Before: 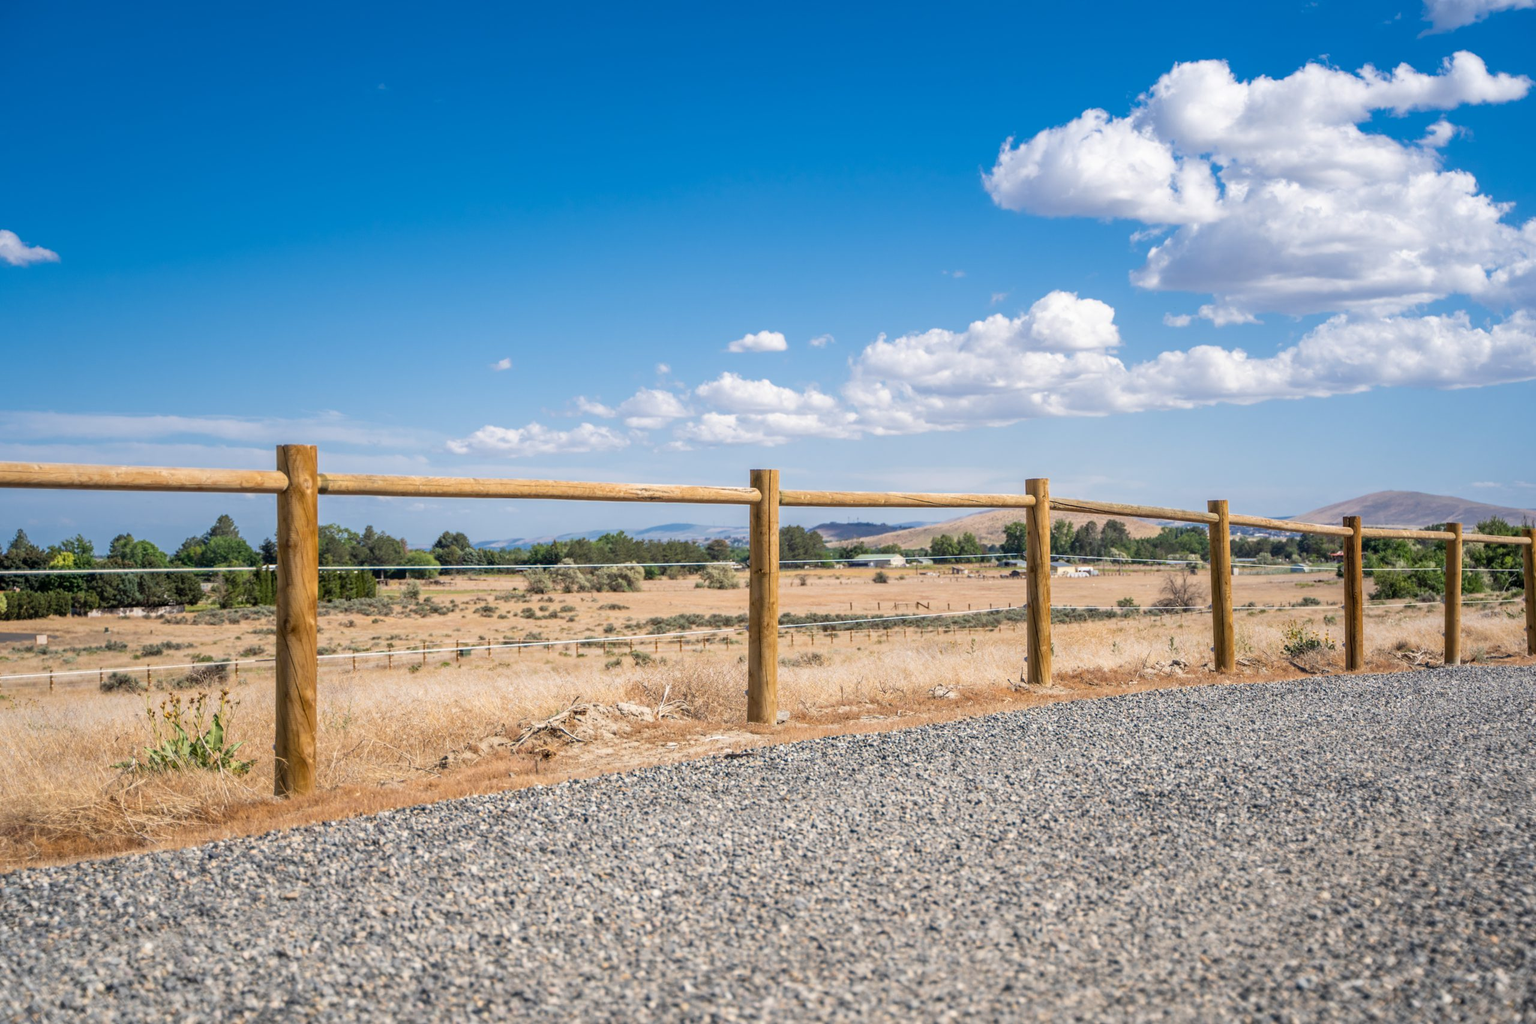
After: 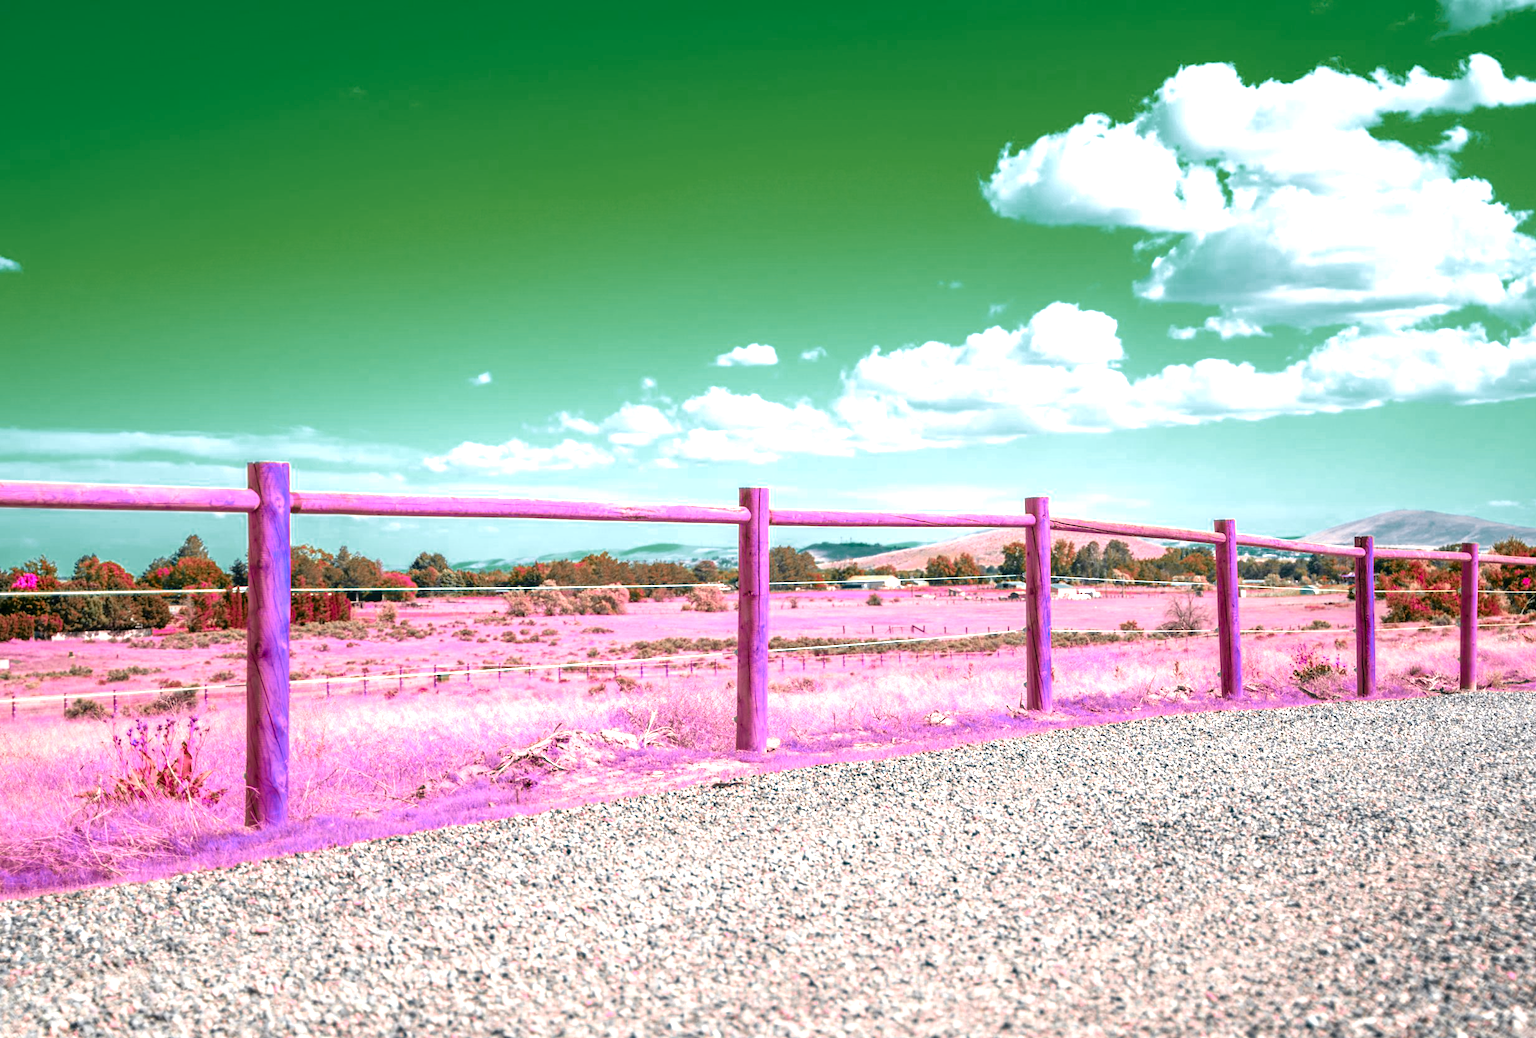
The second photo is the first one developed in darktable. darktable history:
color zones: curves: ch0 [(0.826, 0.353)]; ch1 [(0.242, 0.647) (0.889, 0.342)]; ch2 [(0.246, 0.089) (0.969, 0.068)]
levels: levels [0, 0.352, 0.703]
crop and rotate: left 2.536%, right 1.107%, bottom 2.246%
